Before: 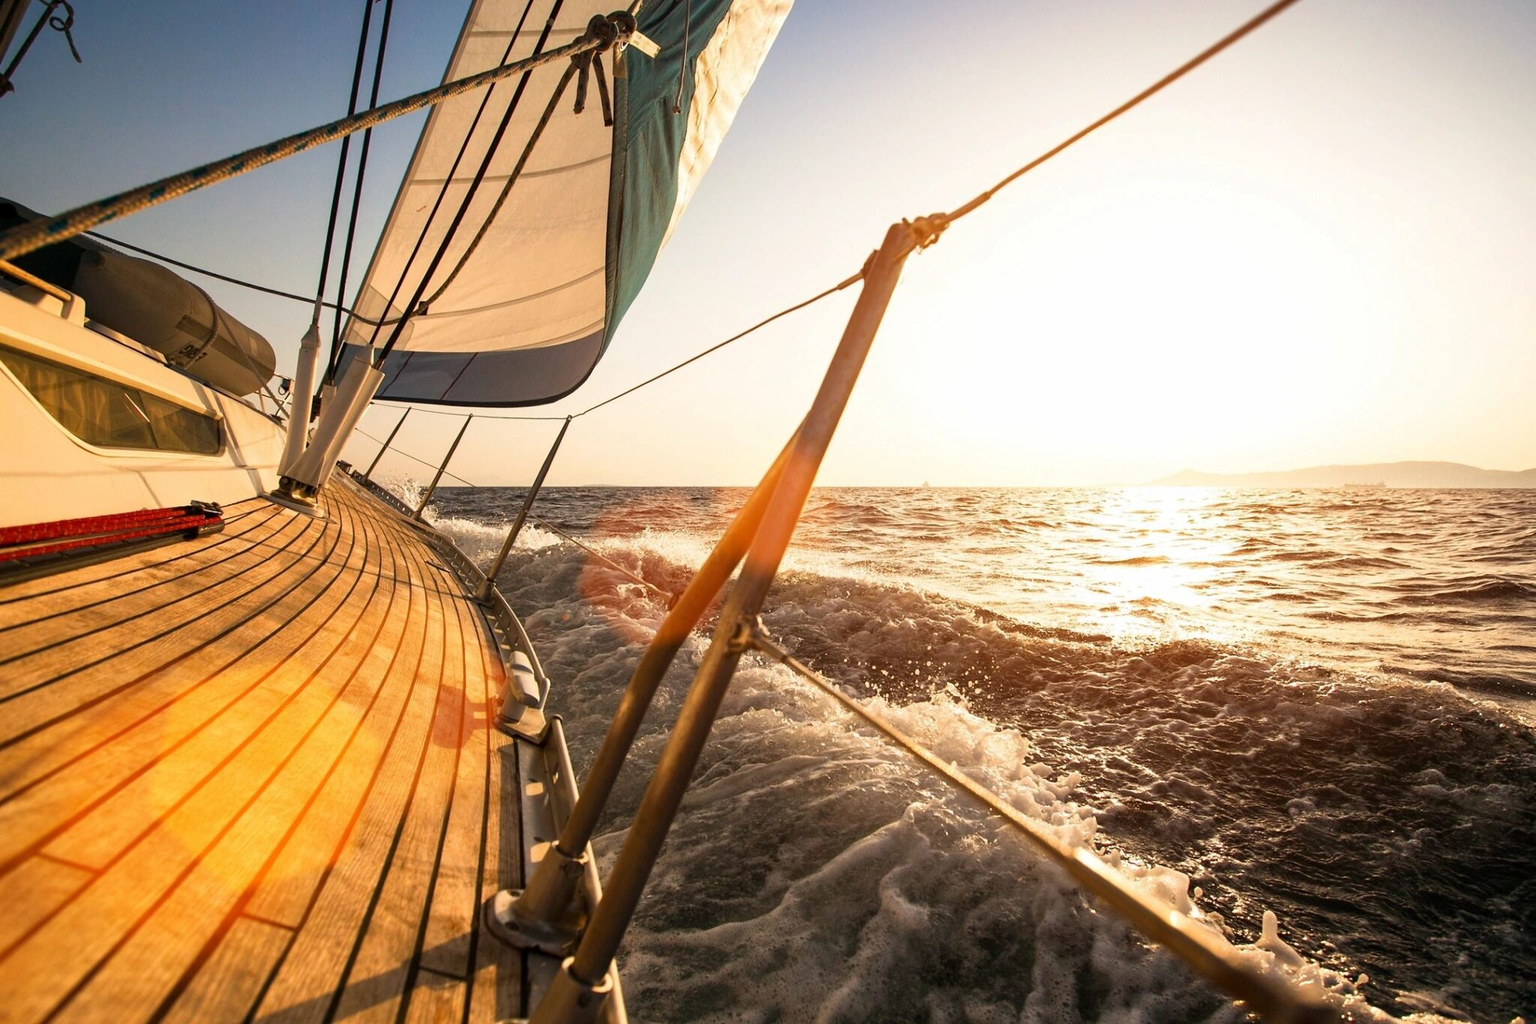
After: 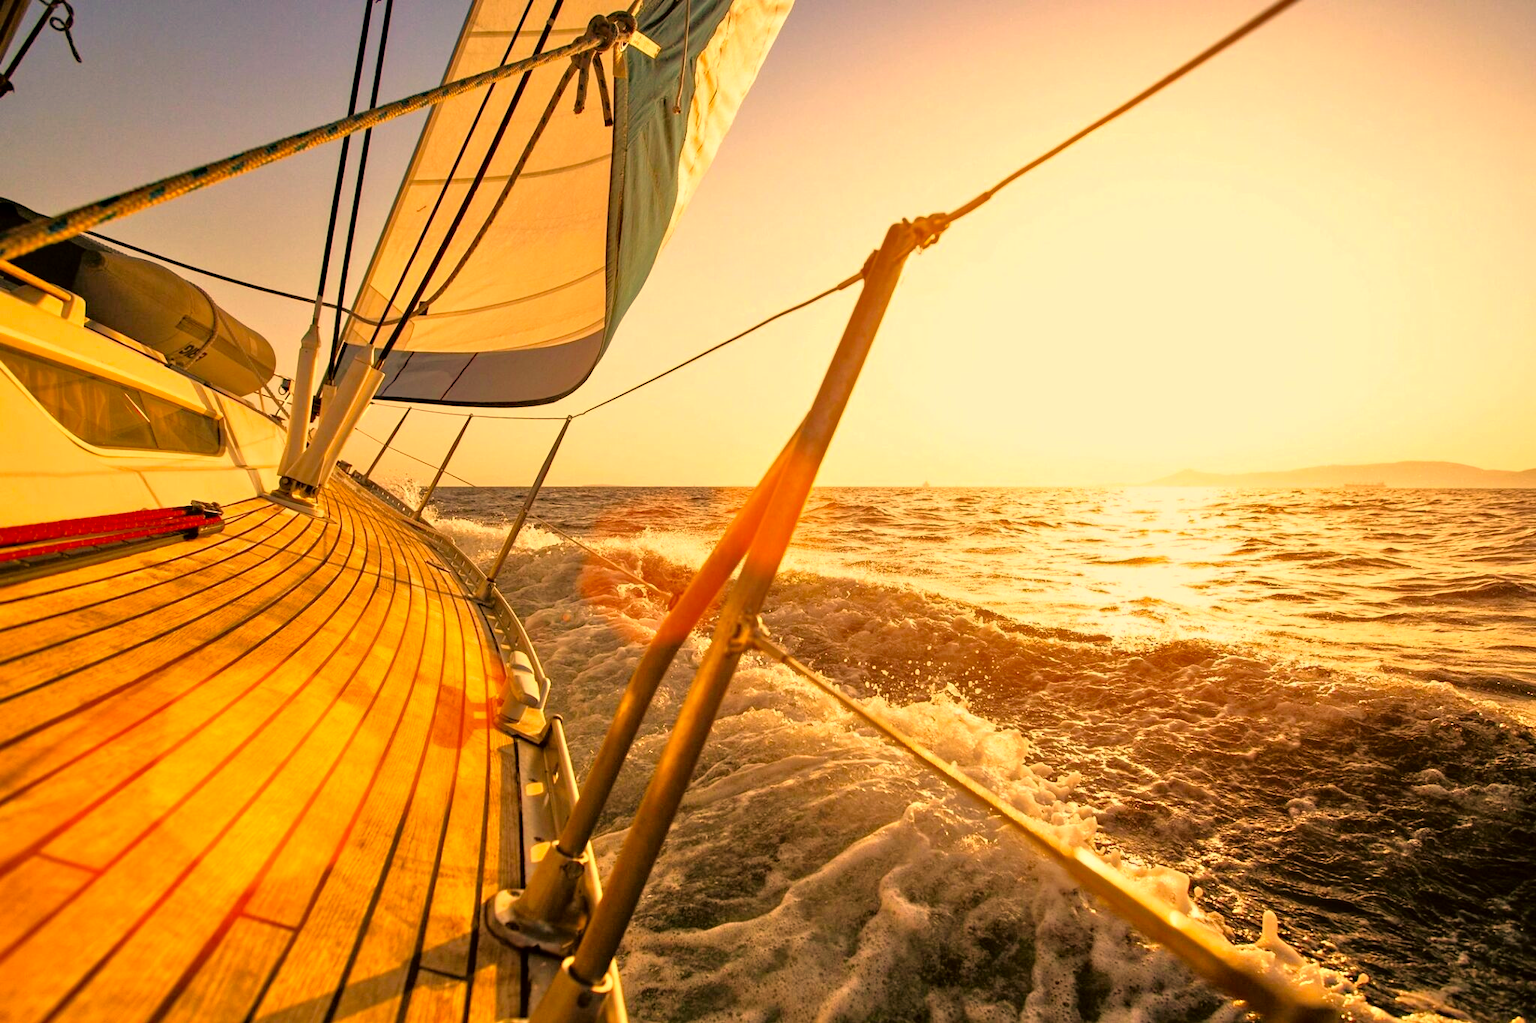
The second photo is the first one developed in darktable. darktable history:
haze removal: compatibility mode true, adaptive false
color correction: highlights a* 17.94, highlights b* 35.39, shadows a* 1.48, shadows b* 6.42, saturation 1.01
tone equalizer: -7 EV 0.15 EV, -6 EV 0.6 EV, -5 EV 1.15 EV, -4 EV 1.33 EV, -3 EV 1.15 EV, -2 EV 0.6 EV, -1 EV 0.15 EV, mask exposure compensation -0.5 EV
